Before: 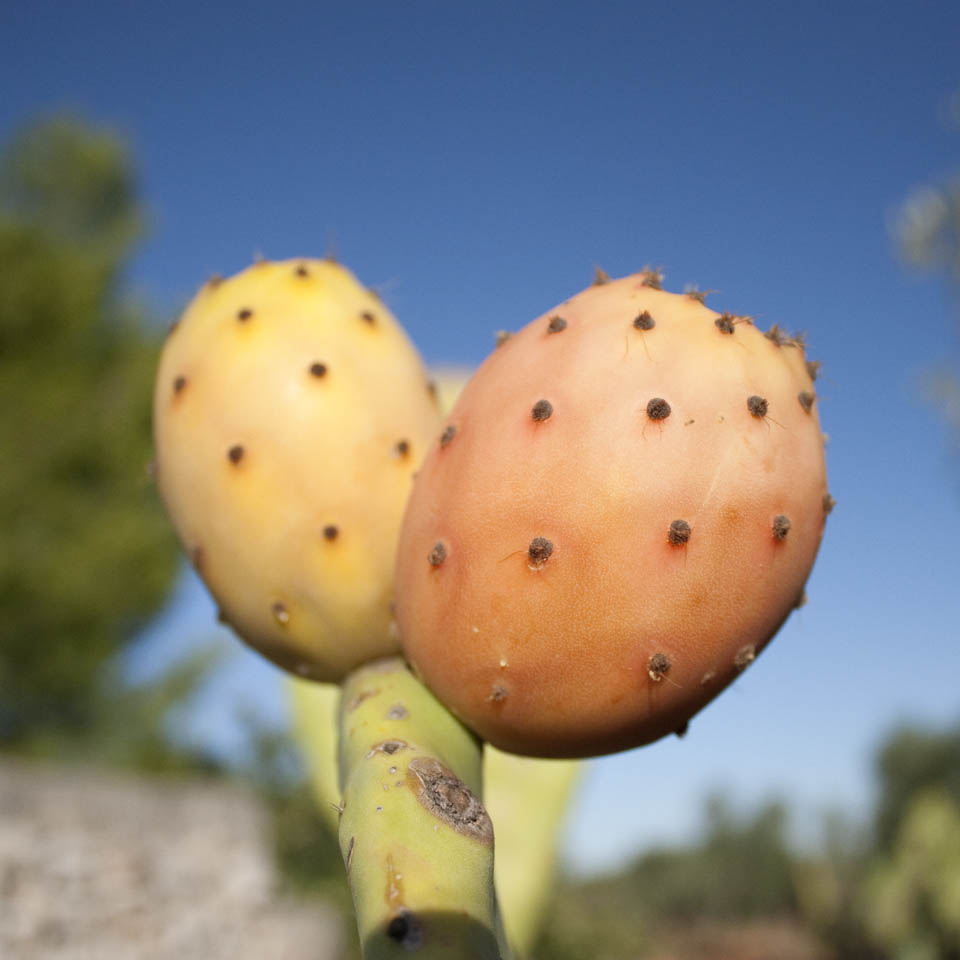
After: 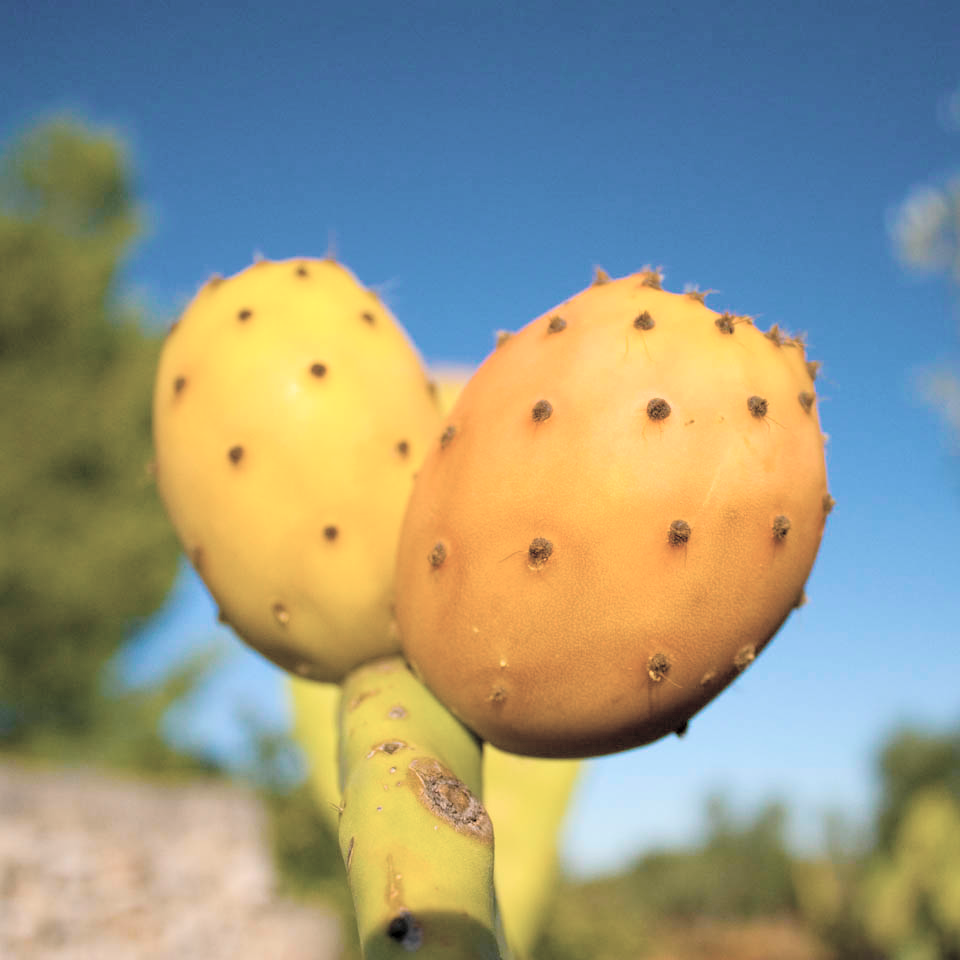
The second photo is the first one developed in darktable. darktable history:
tone equalizer: -7 EV 0.213 EV, -6 EV 0.082 EV, -5 EV 0.115 EV, -4 EV 0.042 EV, -2 EV -0.022 EV, -1 EV -0.044 EV, +0 EV -0.046 EV
contrast brightness saturation: brightness 0.183, saturation -0.483
color balance rgb: shadows lift › chroma 1.031%, shadows lift › hue 216.14°, highlights gain › chroma 1.35%, highlights gain › hue 54.89°, perceptual saturation grading › global saturation 65.216%, perceptual saturation grading › highlights 49.4%, perceptual saturation grading › shadows 29.531%, global vibrance 33.628%
local contrast: highlights 100%, shadows 102%, detail 119%, midtone range 0.2
exposure: exposure 0.129 EV, compensate highlight preservation false
